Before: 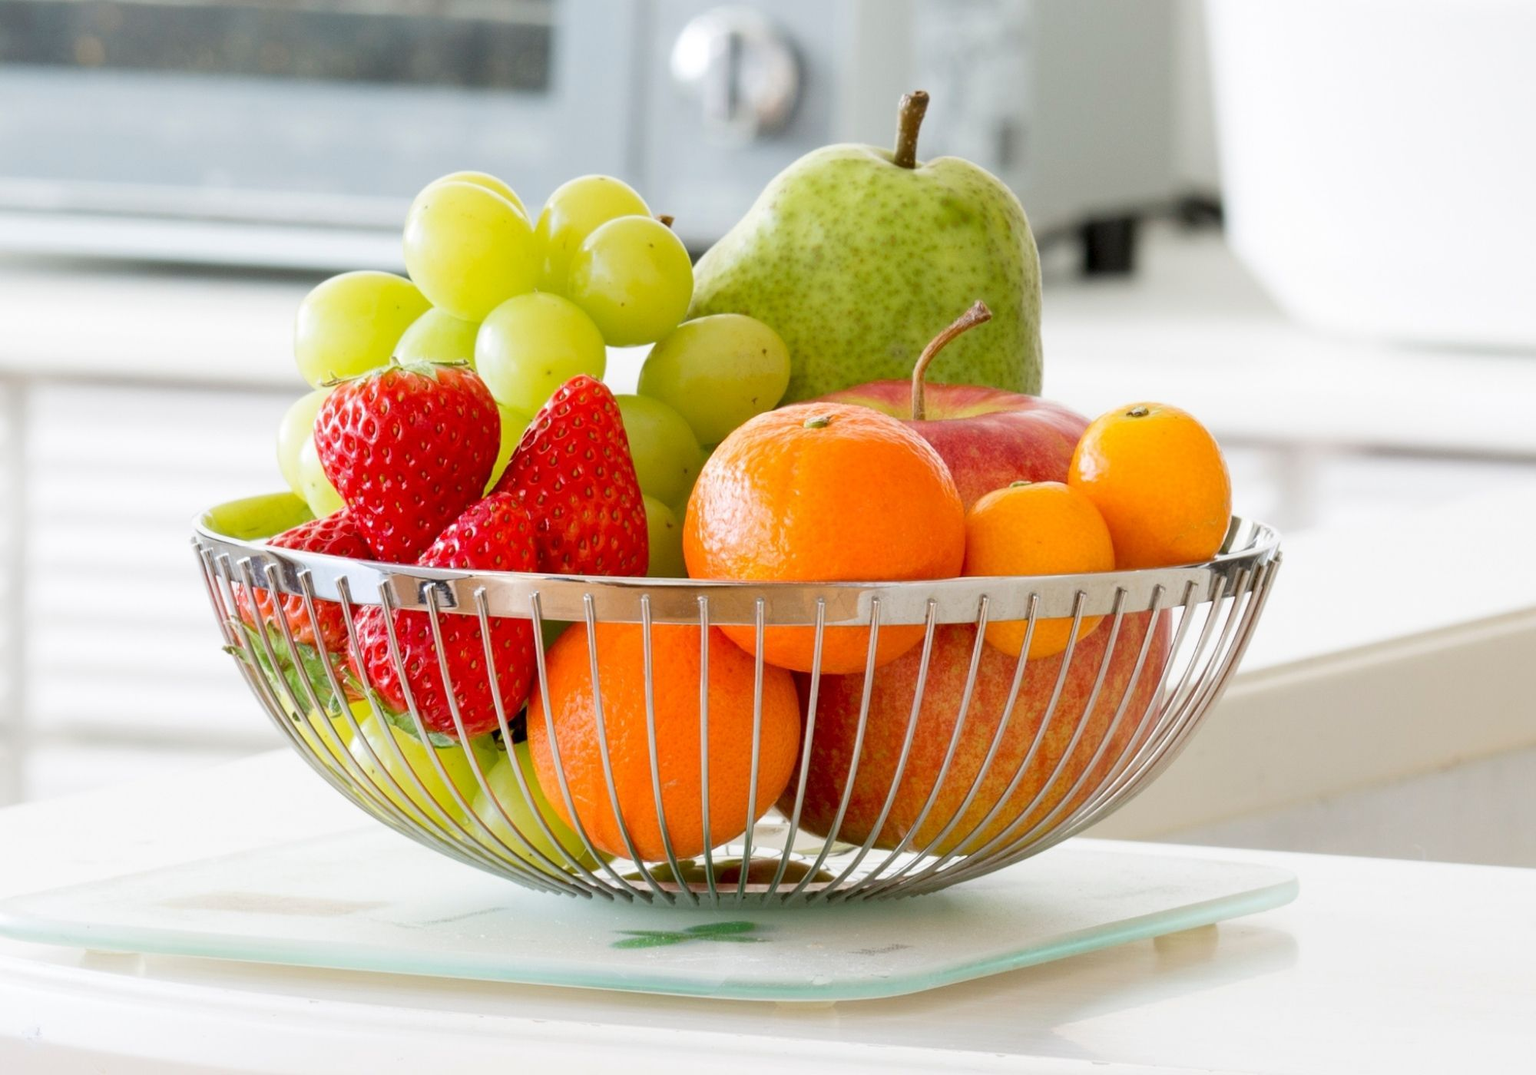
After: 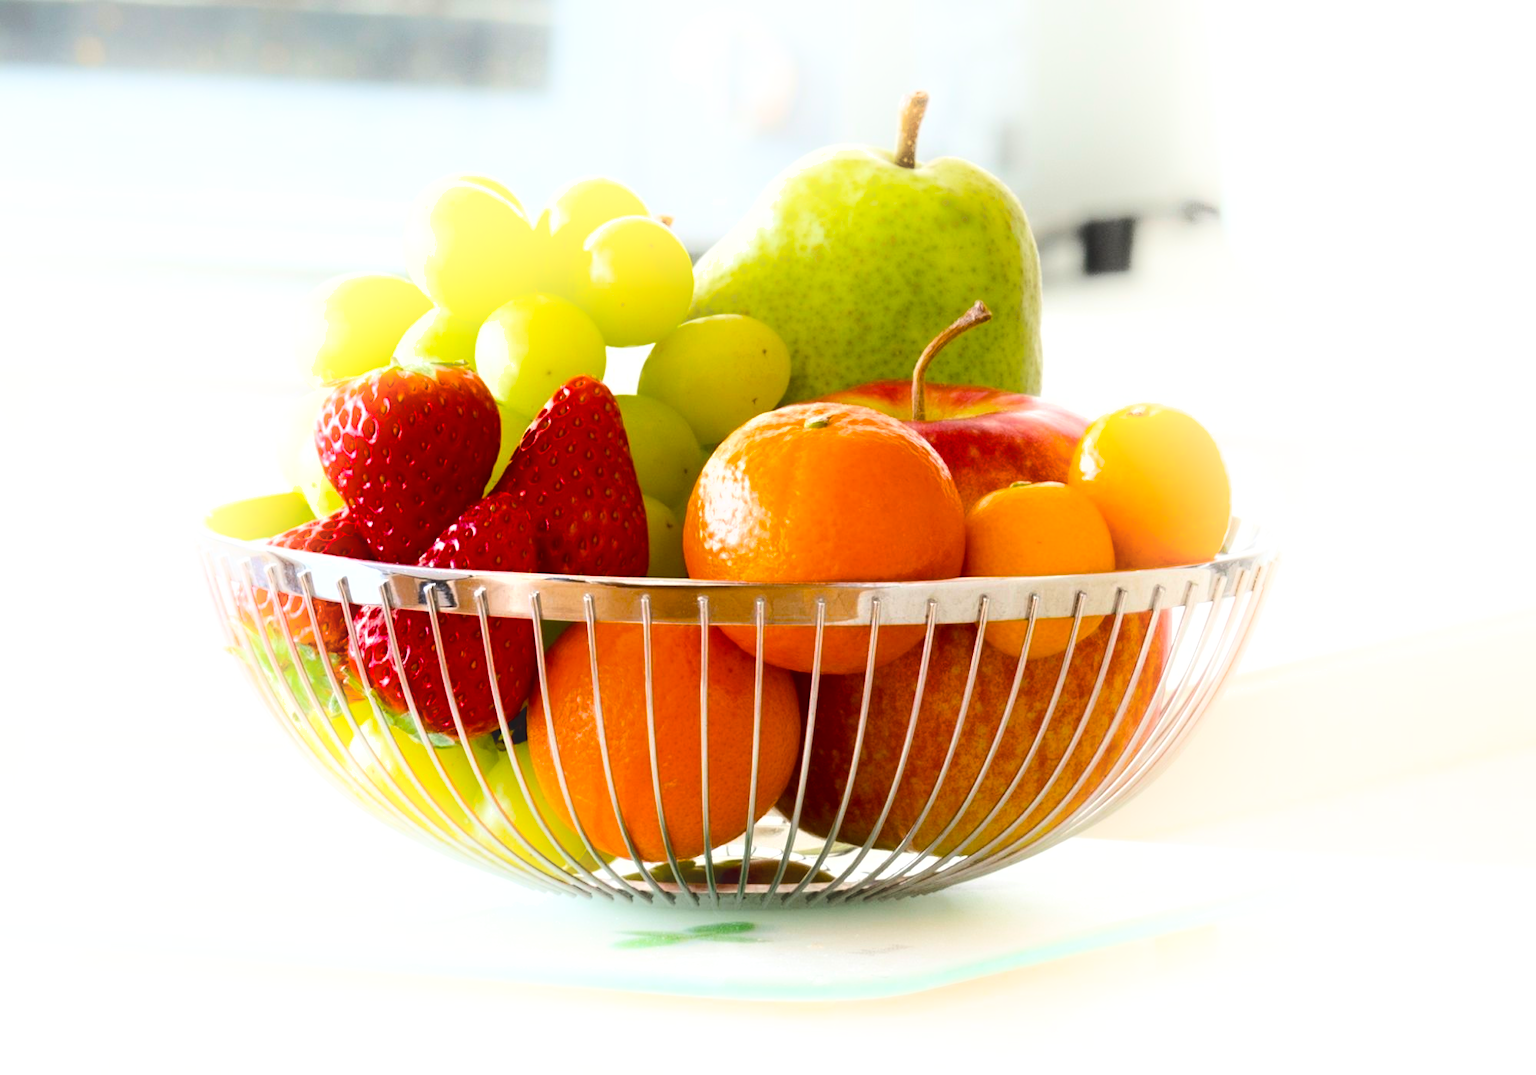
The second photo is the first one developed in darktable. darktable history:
color balance rgb: highlights gain › luminance 14.853%, global offset › luminance 1.532%, perceptual saturation grading › global saturation 30.19%, global vibrance 9.868%, contrast 14.56%, saturation formula JzAzBz (2021)
shadows and highlights: shadows -21.59, highlights 99.47, soften with gaussian
